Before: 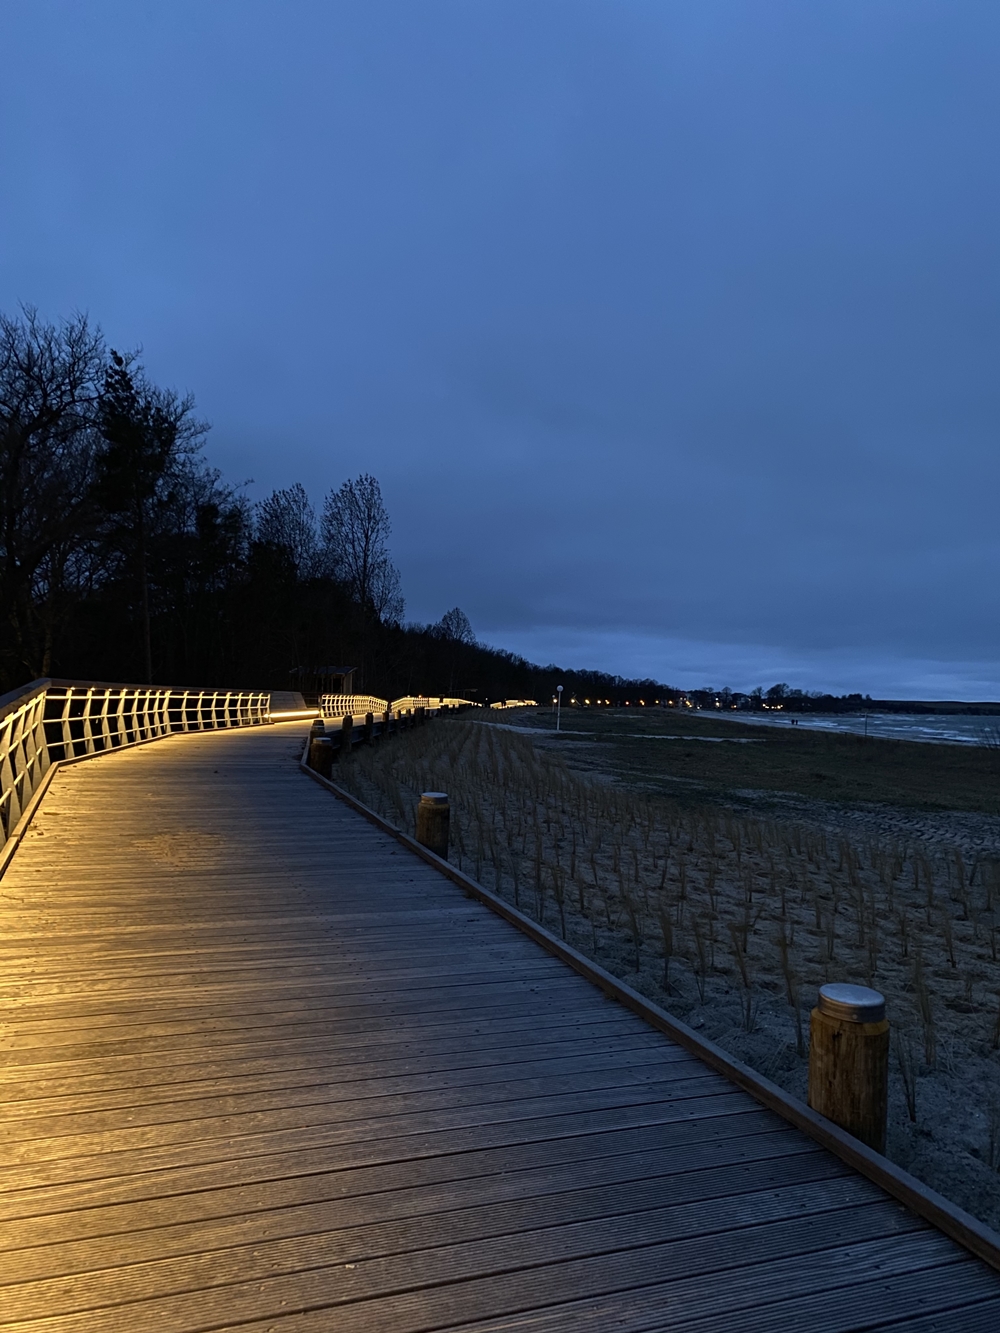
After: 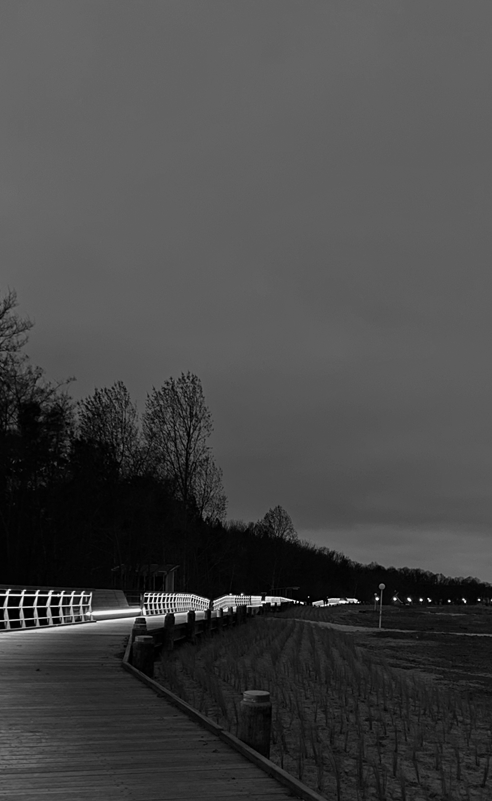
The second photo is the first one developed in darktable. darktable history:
crop: left 17.835%, top 7.675%, right 32.881%, bottom 32.213%
monochrome: a -11.7, b 1.62, size 0.5, highlights 0.38
